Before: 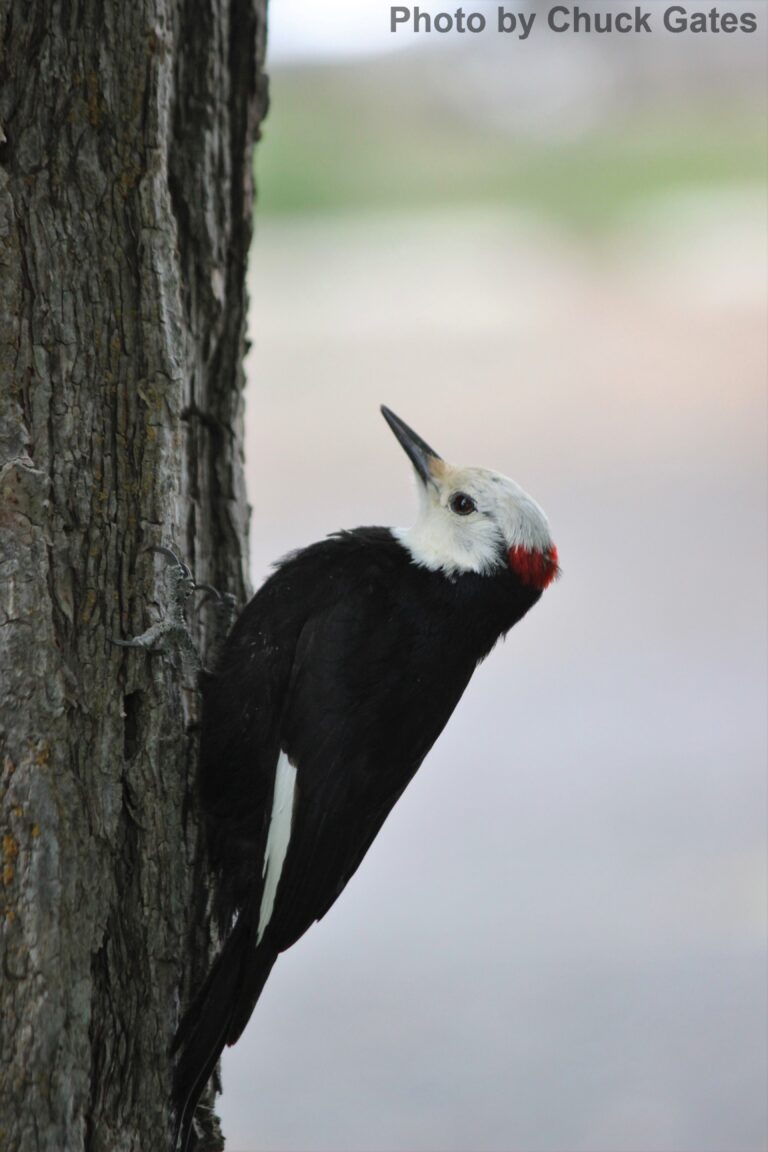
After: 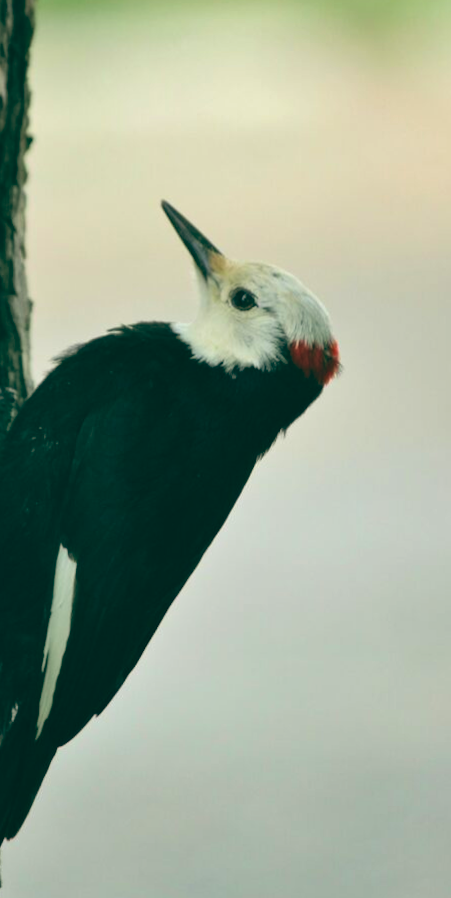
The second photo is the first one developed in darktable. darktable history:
tone equalizer: on, module defaults
crop and rotate: left 28.256%, top 17.734%, right 12.656%, bottom 3.573%
velvia: on, module defaults
rotate and perspective: rotation 0.192°, lens shift (horizontal) -0.015, crop left 0.005, crop right 0.996, crop top 0.006, crop bottom 0.99
shadows and highlights: shadows 37.27, highlights -28.18, soften with gaussian
exposure: exposure 0.236 EV, compensate highlight preservation false
color balance: lift [1.005, 0.99, 1.007, 1.01], gamma [1, 1.034, 1.032, 0.966], gain [0.873, 1.055, 1.067, 0.933]
